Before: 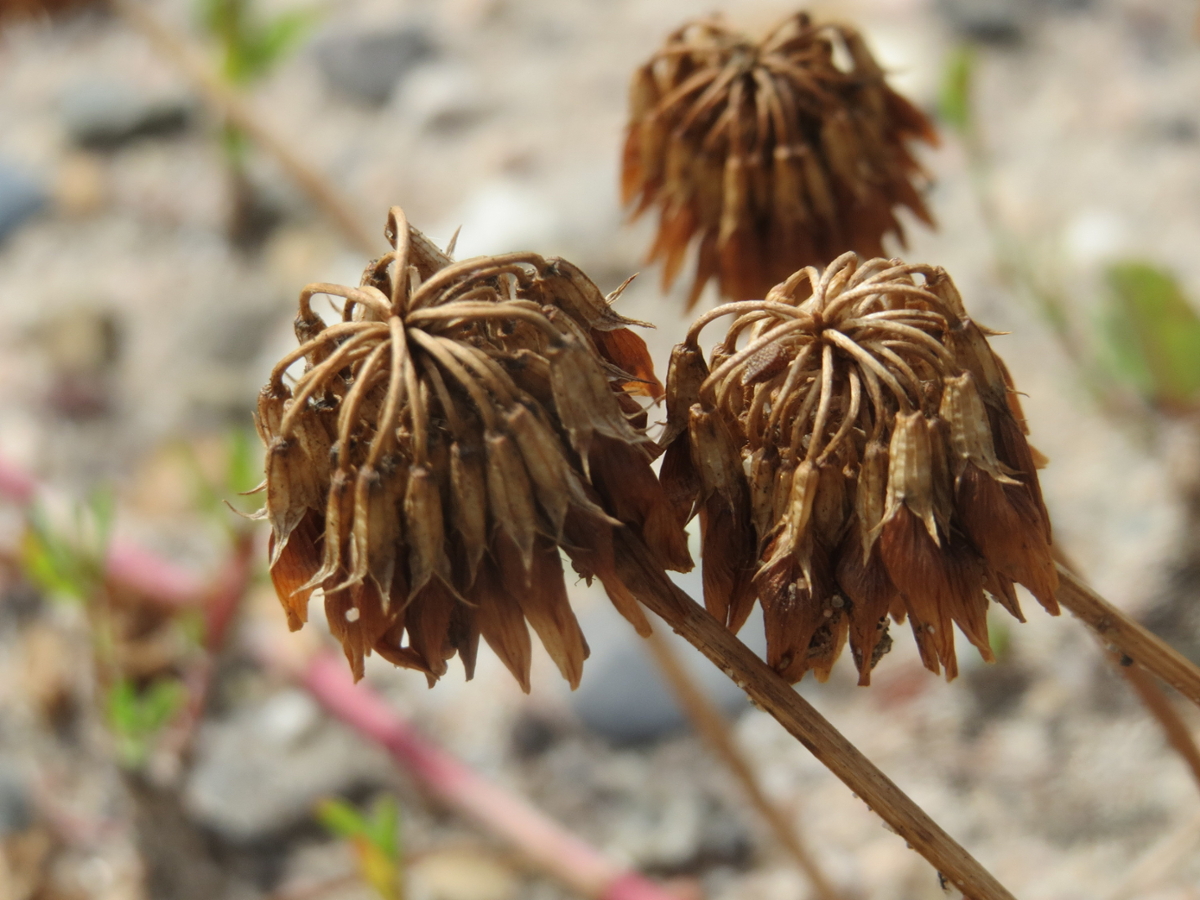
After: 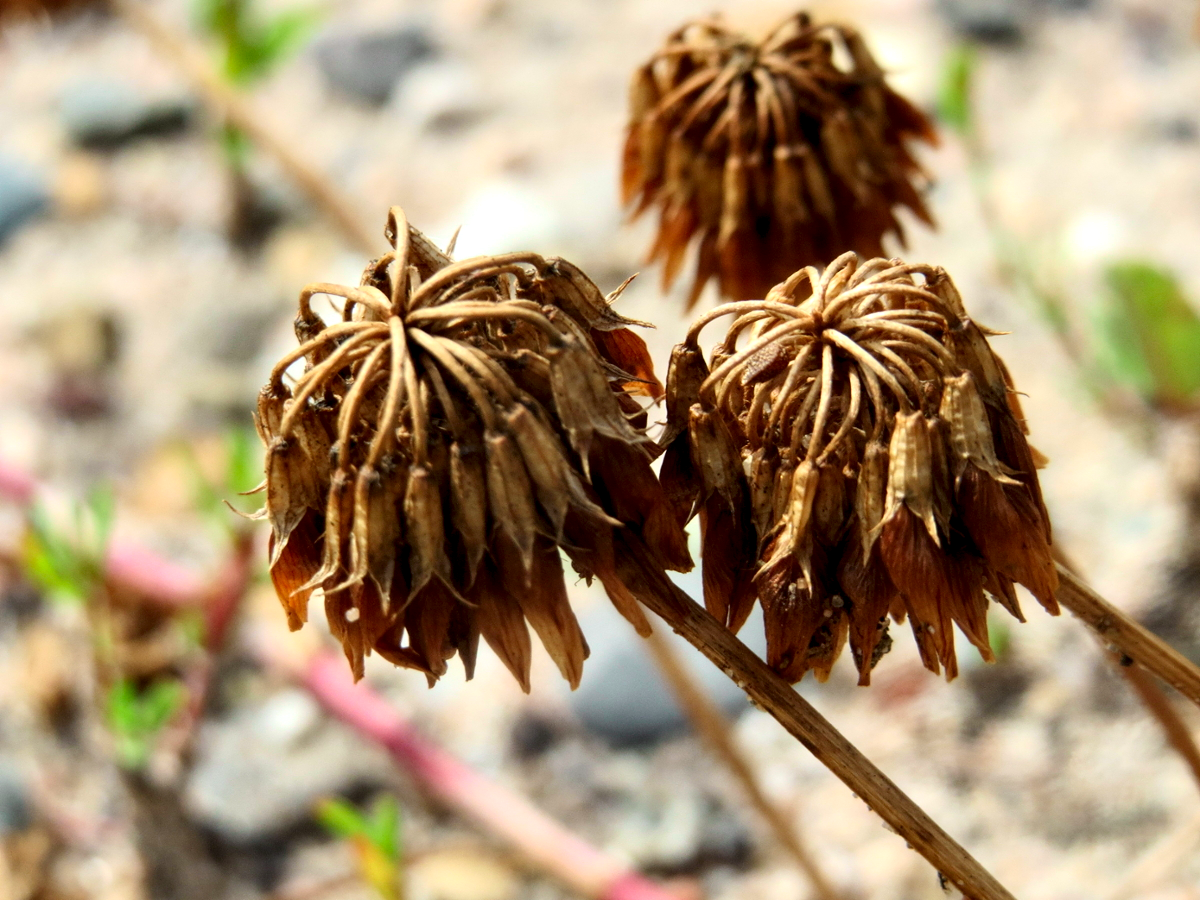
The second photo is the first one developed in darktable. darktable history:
contrast equalizer: octaves 7, y [[0.6 ×6], [0.55 ×6], [0 ×6], [0 ×6], [0 ×6]], mix 0.15
tone curve: curves: ch0 [(0, 0) (0.051, 0.03) (0.096, 0.071) (0.243, 0.246) (0.461, 0.515) (0.605, 0.692) (0.761, 0.85) (0.881, 0.933) (1, 0.984)]; ch1 [(0, 0) (0.1, 0.038) (0.318, 0.243) (0.431, 0.384) (0.488, 0.475) (0.499, 0.499) (0.534, 0.546) (0.567, 0.592) (0.601, 0.632) (0.734, 0.809) (1, 1)]; ch2 [(0, 0) (0.297, 0.257) (0.414, 0.379) (0.453, 0.45) (0.479, 0.483) (0.504, 0.499) (0.52, 0.519) (0.541, 0.554) (0.614, 0.652) (0.817, 0.874) (1, 1)], color space Lab, independent channels, preserve colors none
local contrast: highlights 123%, shadows 126%, detail 140%, midtone range 0.254
